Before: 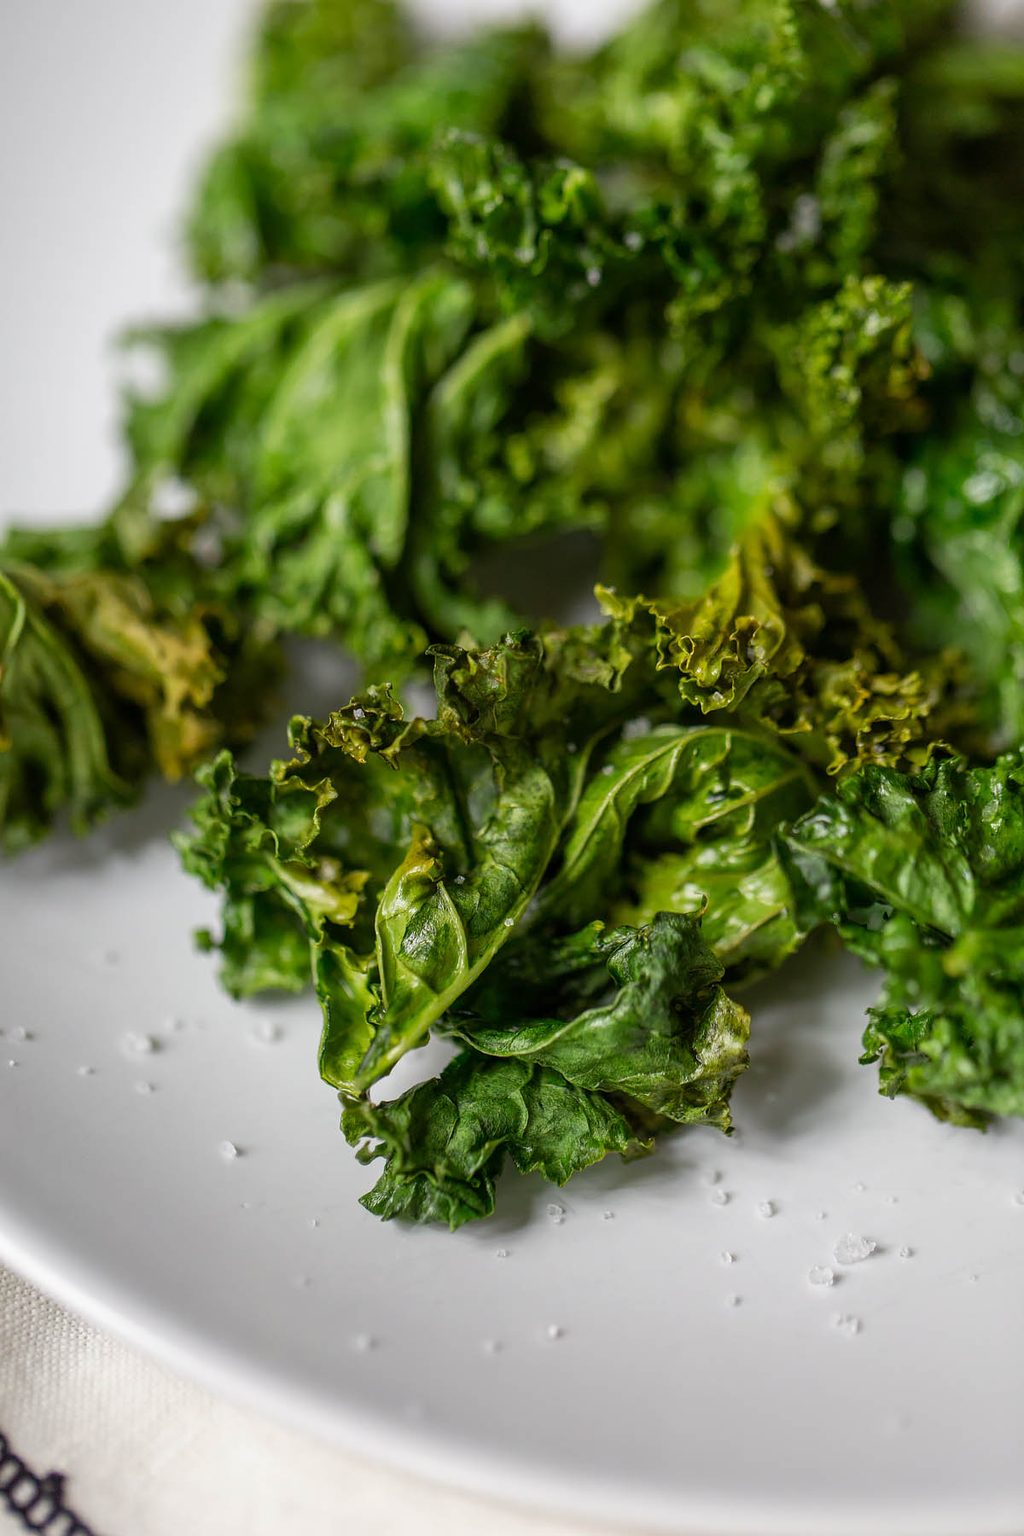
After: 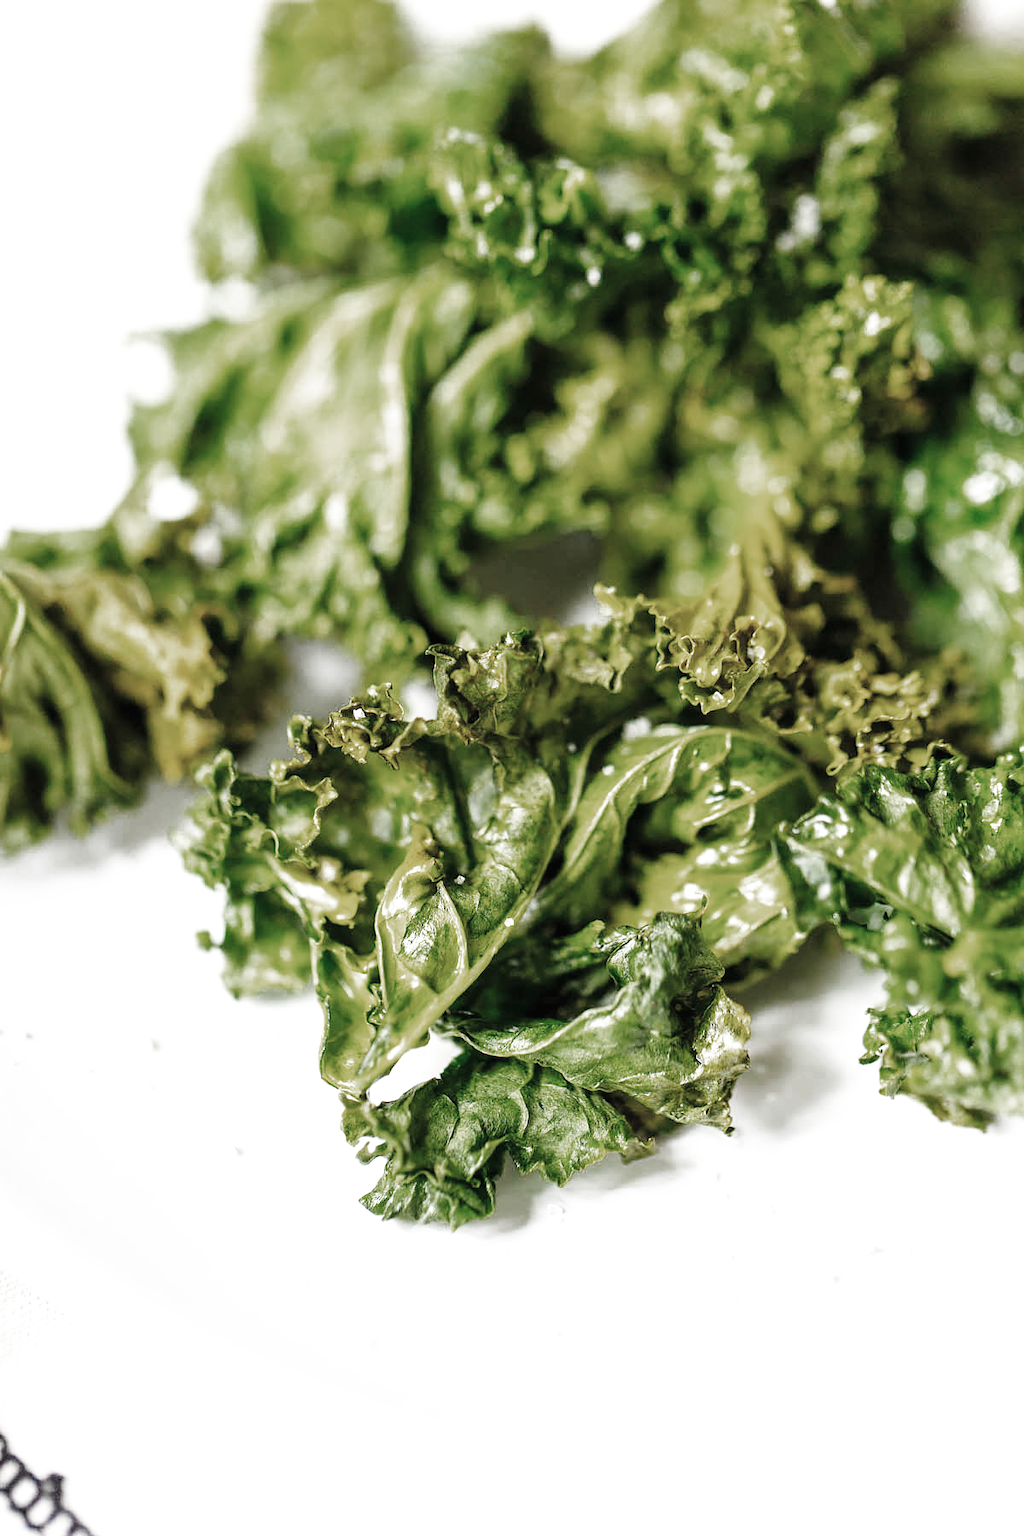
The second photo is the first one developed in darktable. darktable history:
exposure: black level correction 0, exposure 1.1 EV, compensate highlight preservation false
color zones: curves: ch0 [(0, 0.487) (0.241, 0.395) (0.434, 0.373) (0.658, 0.412) (0.838, 0.487)]; ch1 [(0, 0) (0.053, 0.053) (0.211, 0.202) (0.579, 0.259) (0.781, 0.241)]
base curve: curves: ch0 [(0, 0.003) (0.001, 0.002) (0.006, 0.004) (0.02, 0.022) (0.048, 0.086) (0.094, 0.234) (0.162, 0.431) (0.258, 0.629) (0.385, 0.8) (0.548, 0.918) (0.751, 0.988) (1, 1)], preserve colors none
